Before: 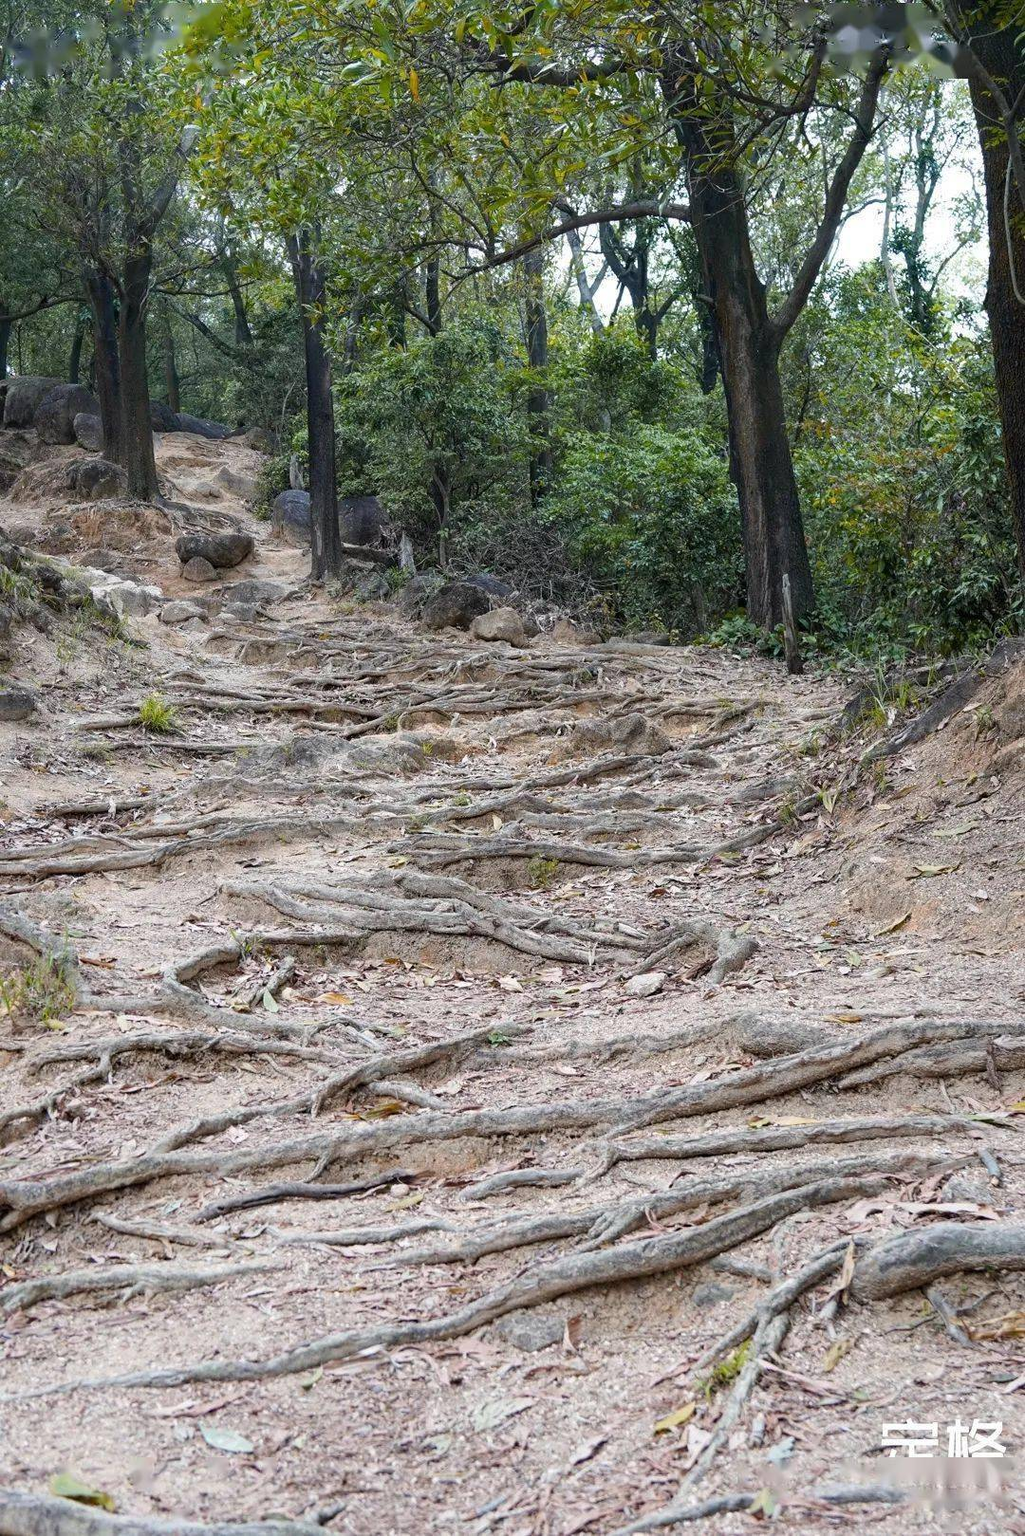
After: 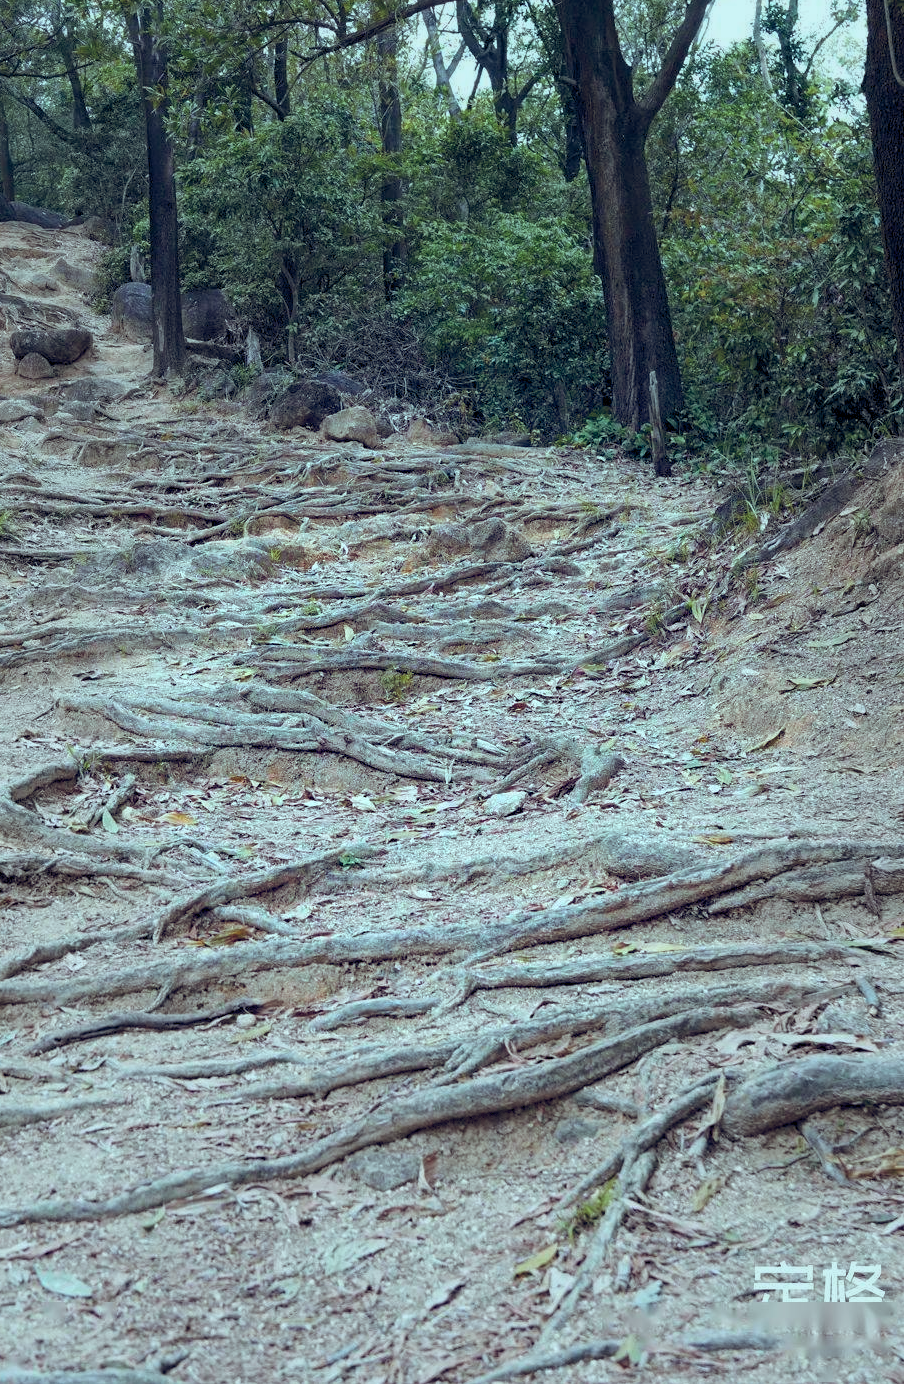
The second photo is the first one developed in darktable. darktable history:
vignetting: fall-off start 31.52%, fall-off radius 34.35%, brightness -0.189, saturation -0.292, dithering 8-bit output
crop: left 16.293%, top 14.503%
color balance rgb: power › hue 74.49°, highlights gain › chroma 4.101%, highlights gain › hue 202.16°, global offset › luminance -0.294%, global offset › chroma 0.315%, global offset › hue 262.26°, perceptual saturation grading › global saturation 14.799%, global vibrance 20%
